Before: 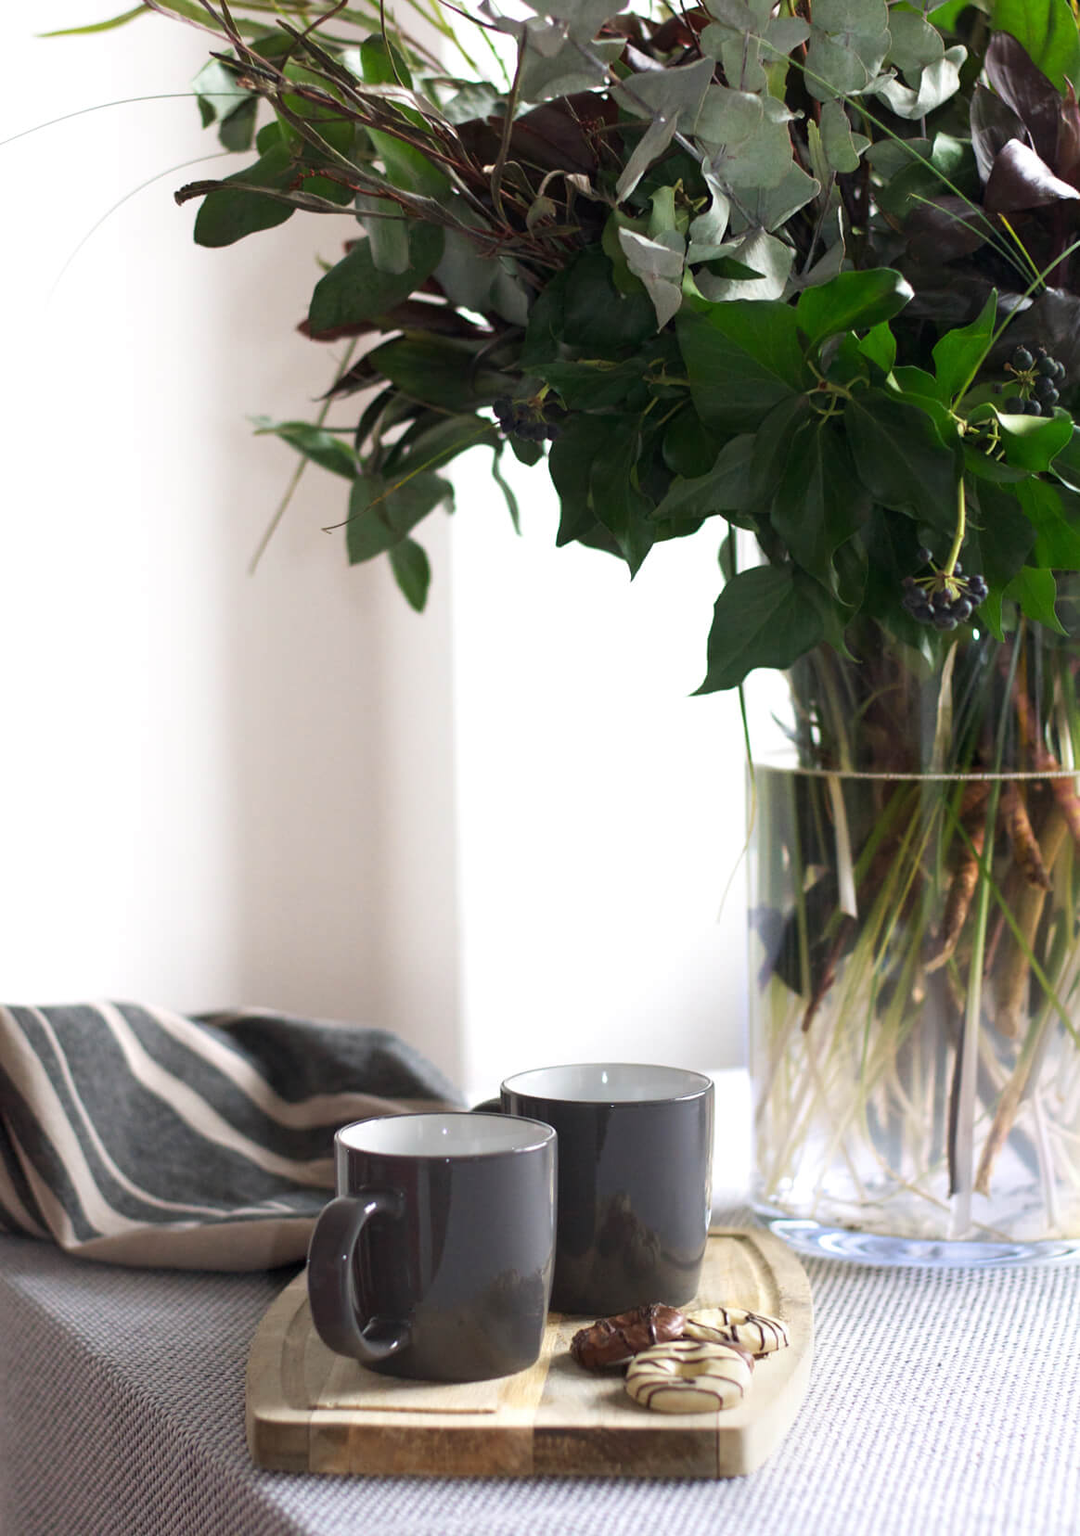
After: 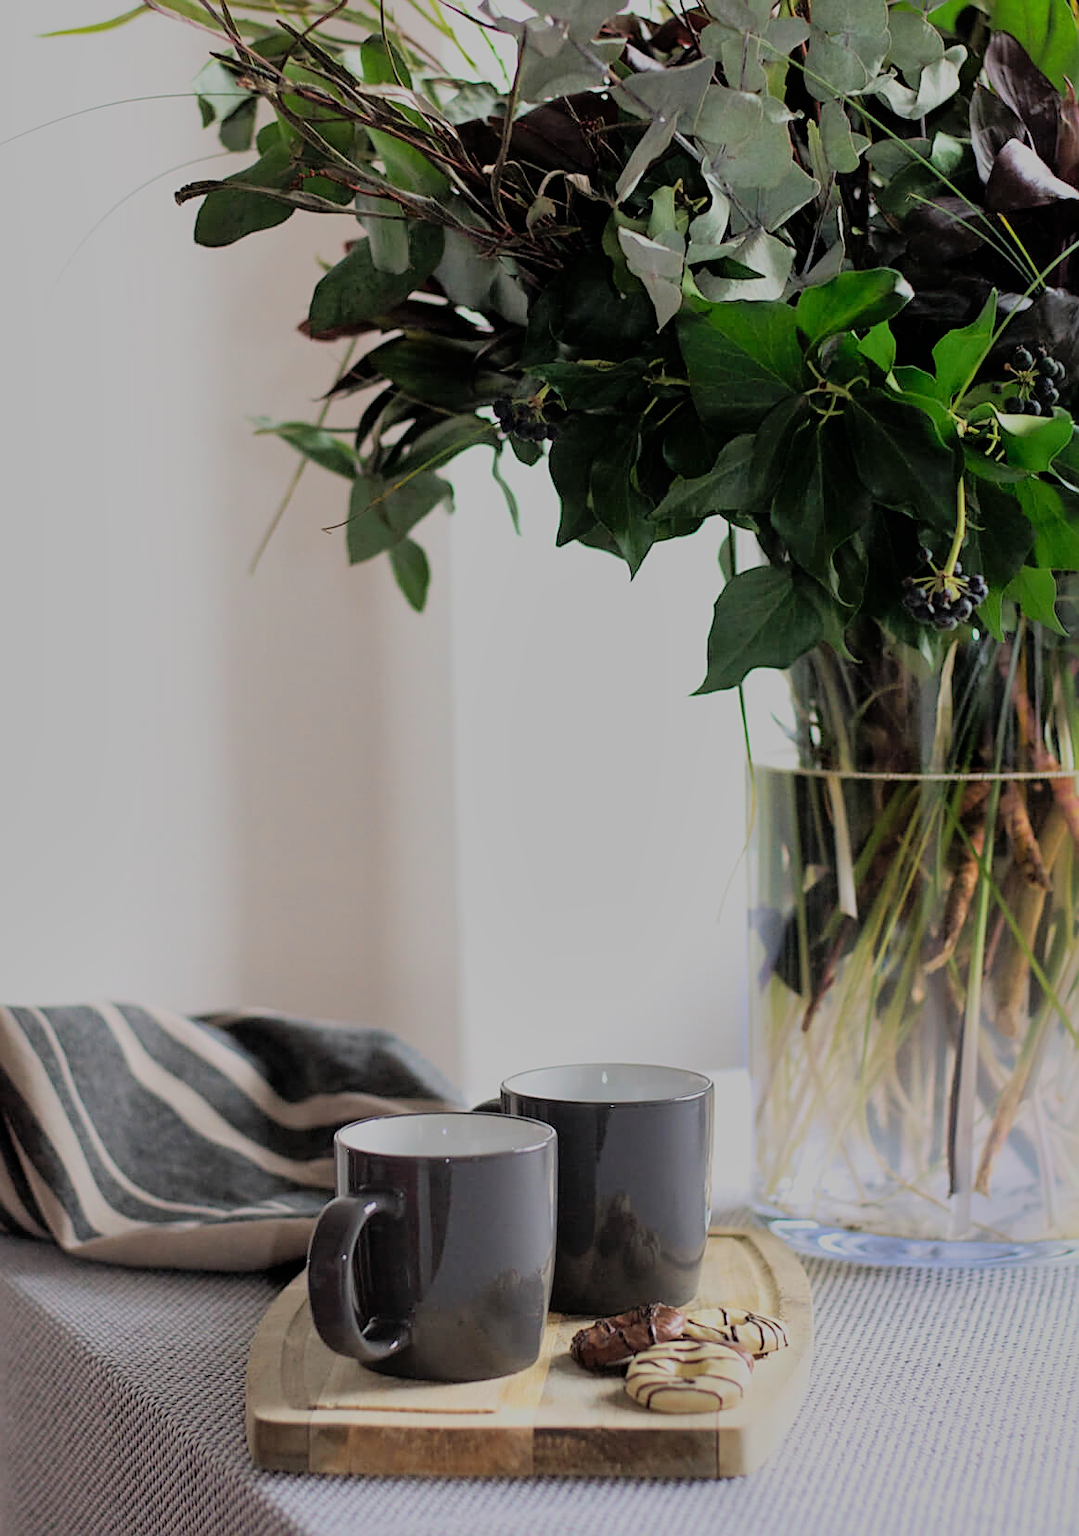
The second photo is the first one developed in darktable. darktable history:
filmic rgb: black relative exposure -6.15 EV, white relative exposure 6.96 EV, hardness 2.23, color science v6 (2022)
sharpen: on, module defaults
shadows and highlights: on, module defaults
